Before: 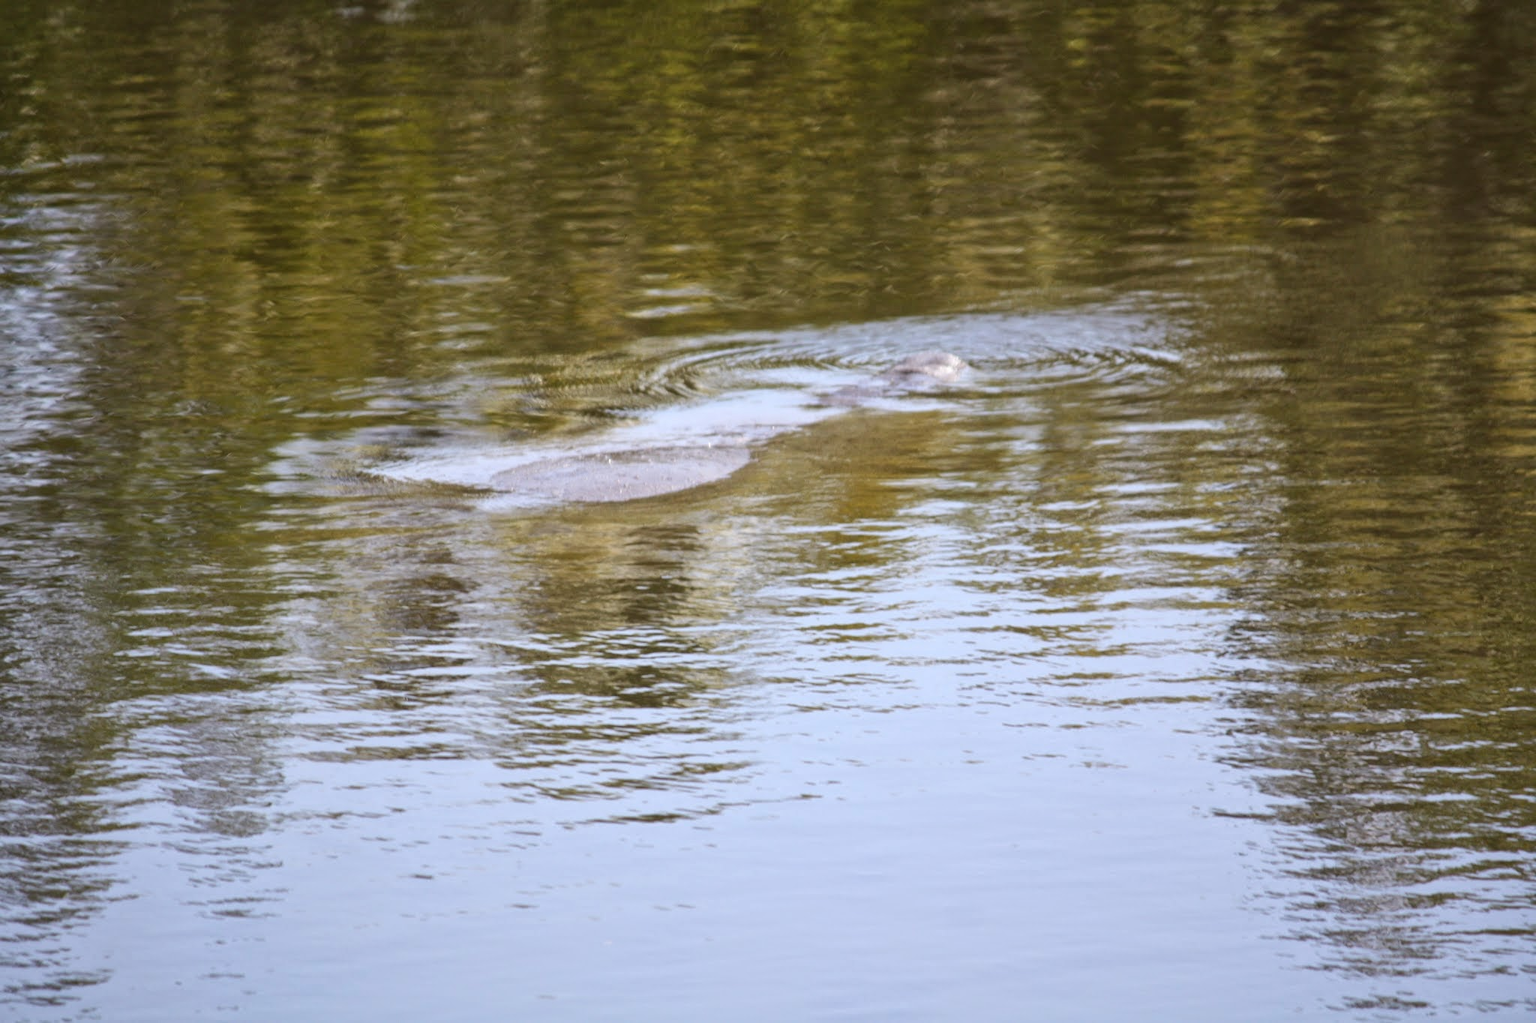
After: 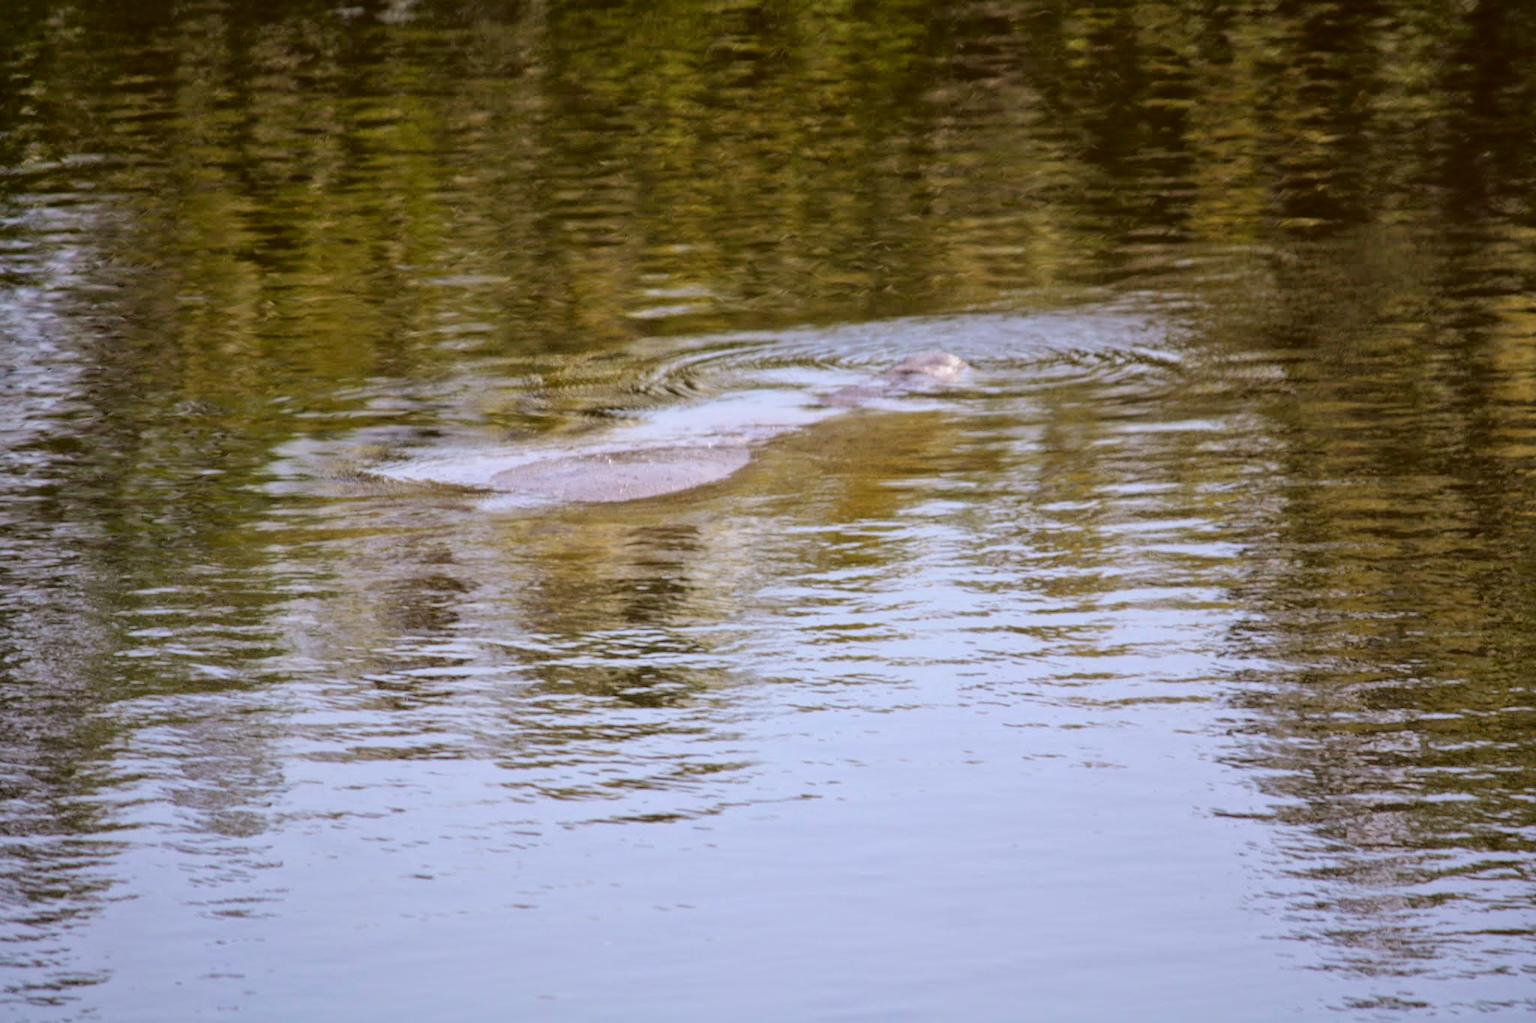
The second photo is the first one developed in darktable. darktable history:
tone curve: curves: ch0 [(0, 0.013) (0.181, 0.074) (0.337, 0.304) (0.498, 0.485) (0.78, 0.742) (0.993, 0.954)]; ch1 [(0, 0) (0.294, 0.184) (0.359, 0.34) (0.362, 0.35) (0.43, 0.41) (0.469, 0.463) (0.495, 0.502) (0.54, 0.563) (0.612, 0.641) (1, 1)]; ch2 [(0, 0) (0.44, 0.437) (0.495, 0.502) (0.524, 0.534) (0.557, 0.56) (0.634, 0.654) (0.728, 0.722) (1, 1)], color space Lab, independent channels, preserve colors none
